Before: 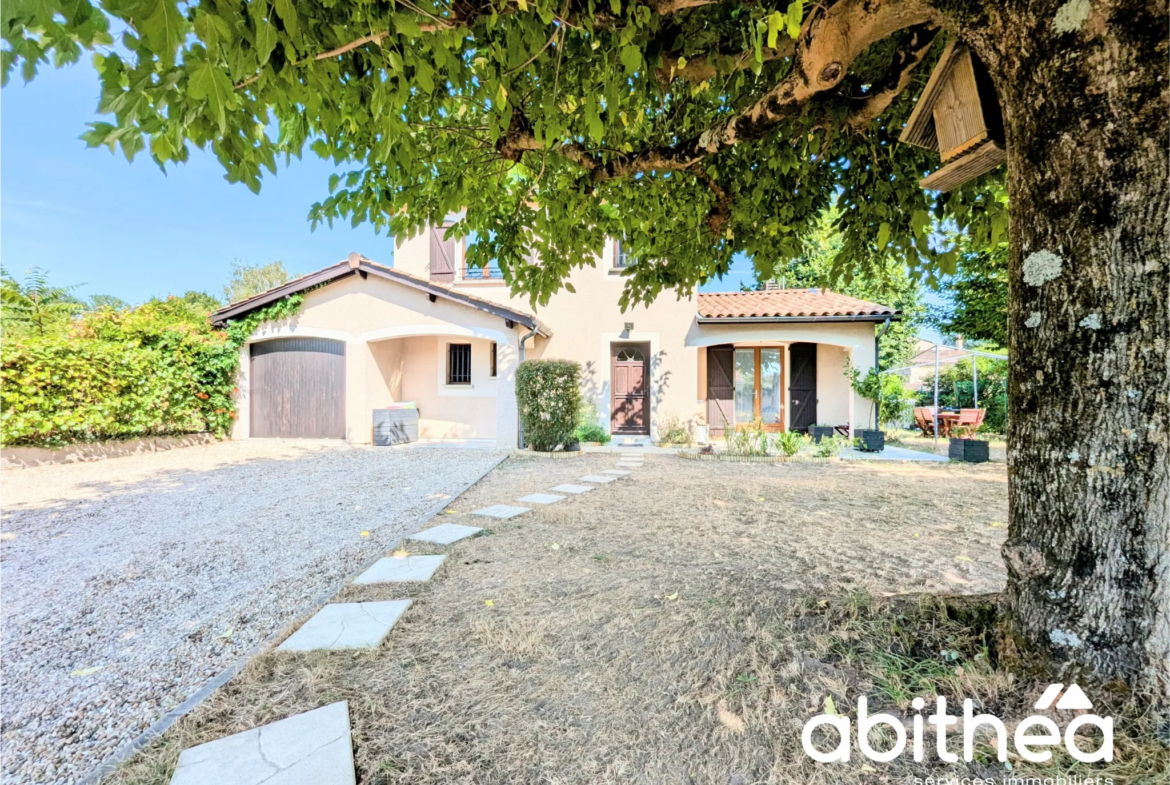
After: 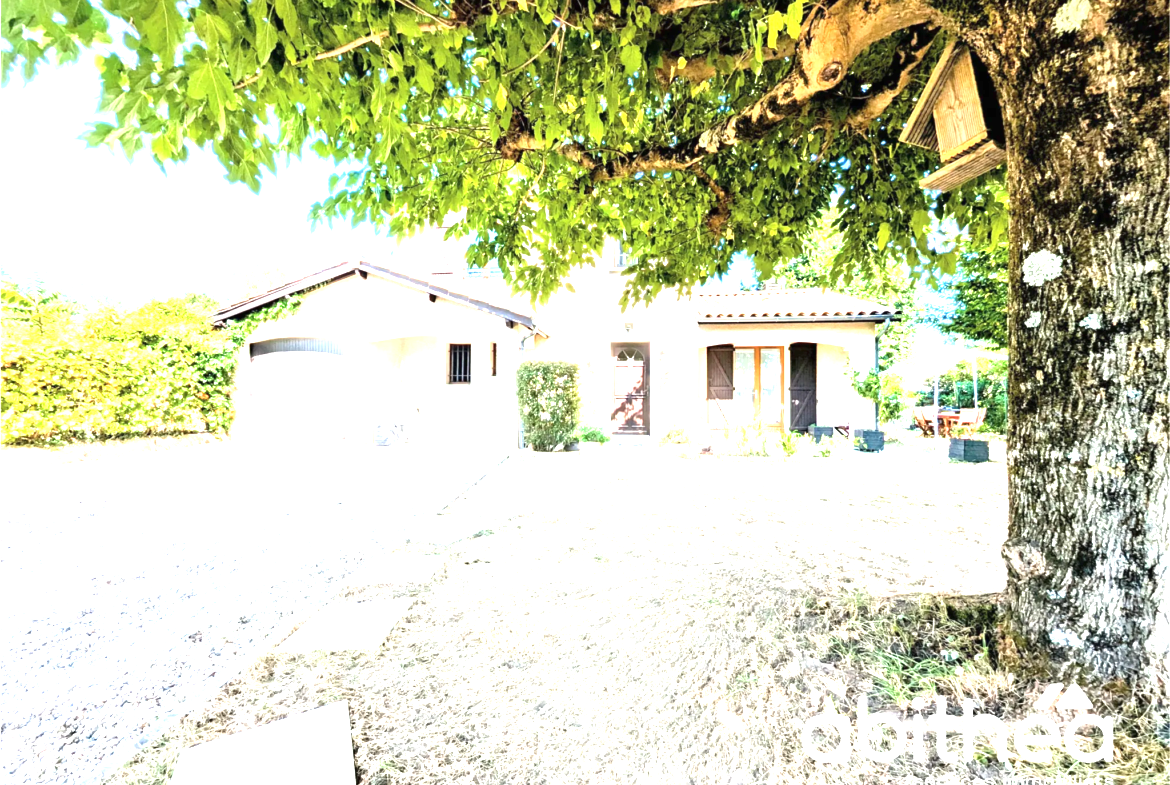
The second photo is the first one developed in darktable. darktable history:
exposure: black level correction 0, exposure 1.693 EV, compensate highlight preservation false
